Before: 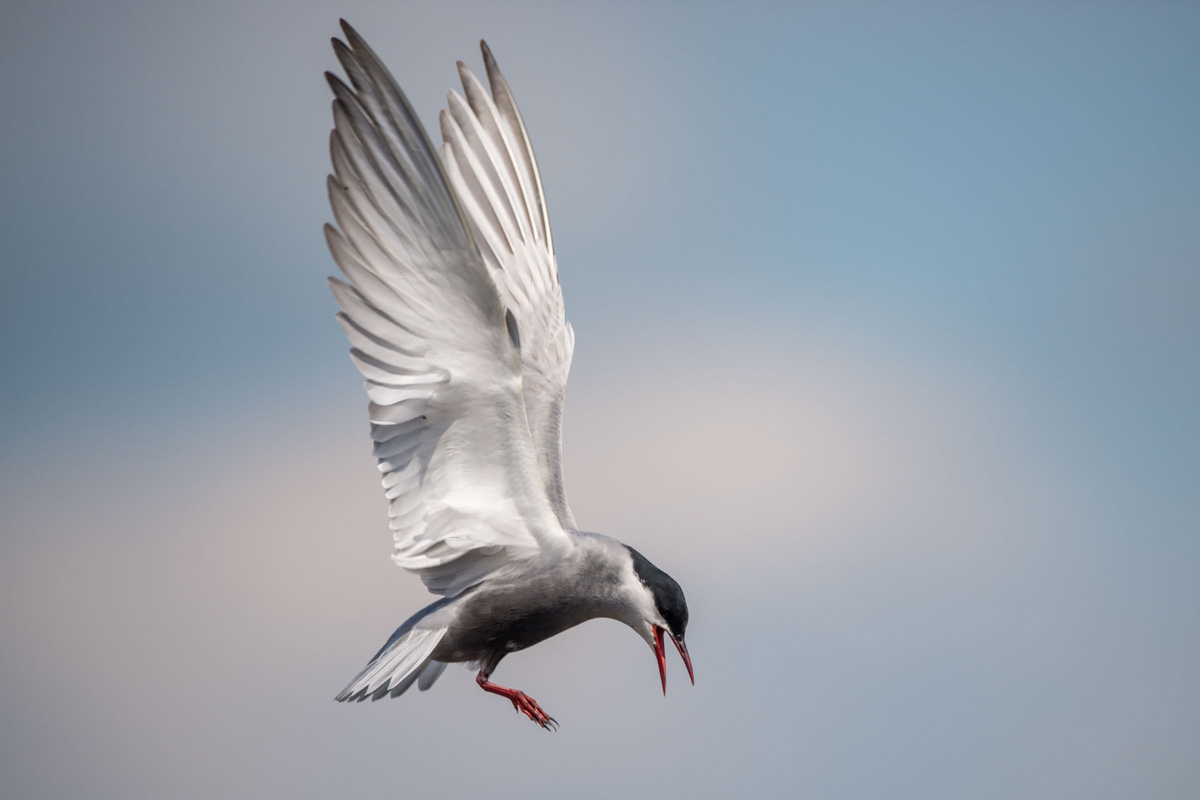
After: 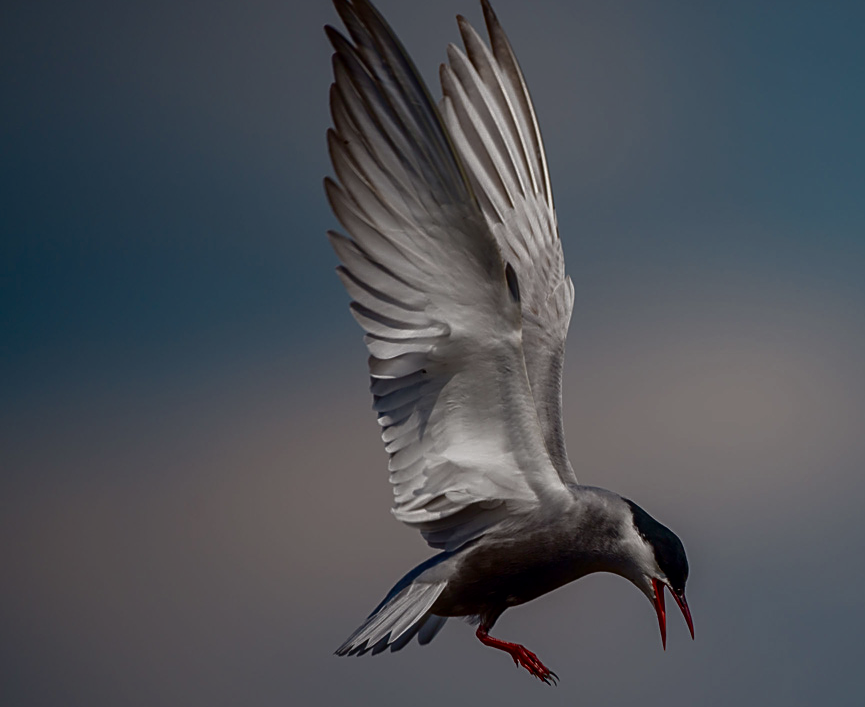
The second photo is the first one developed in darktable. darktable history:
crop: top 5.805%, right 27.91%, bottom 5.788%
contrast brightness saturation: brightness -0.507
base curve: curves: ch0 [(0, 0) (0.073, 0.04) (0.157, 0.139) (0.492, 0.492) (0.758, 0.758) (1, 1)], preserve colors none
tone equalizer: -8 EV 0.278 EV, -7 EV 0.45 EV, -6 EV 0.444 EV, -5 EV 0.211 EV, -3 EV -0.277 EV, -2 EV -0.431 EV, -1 EV -0.428 EV, +0 EV -0.271 EV, edges refinement/feathering 500, mask exposure compensation -1.57 EV, preserve details no
sharpen: on, module defaults
